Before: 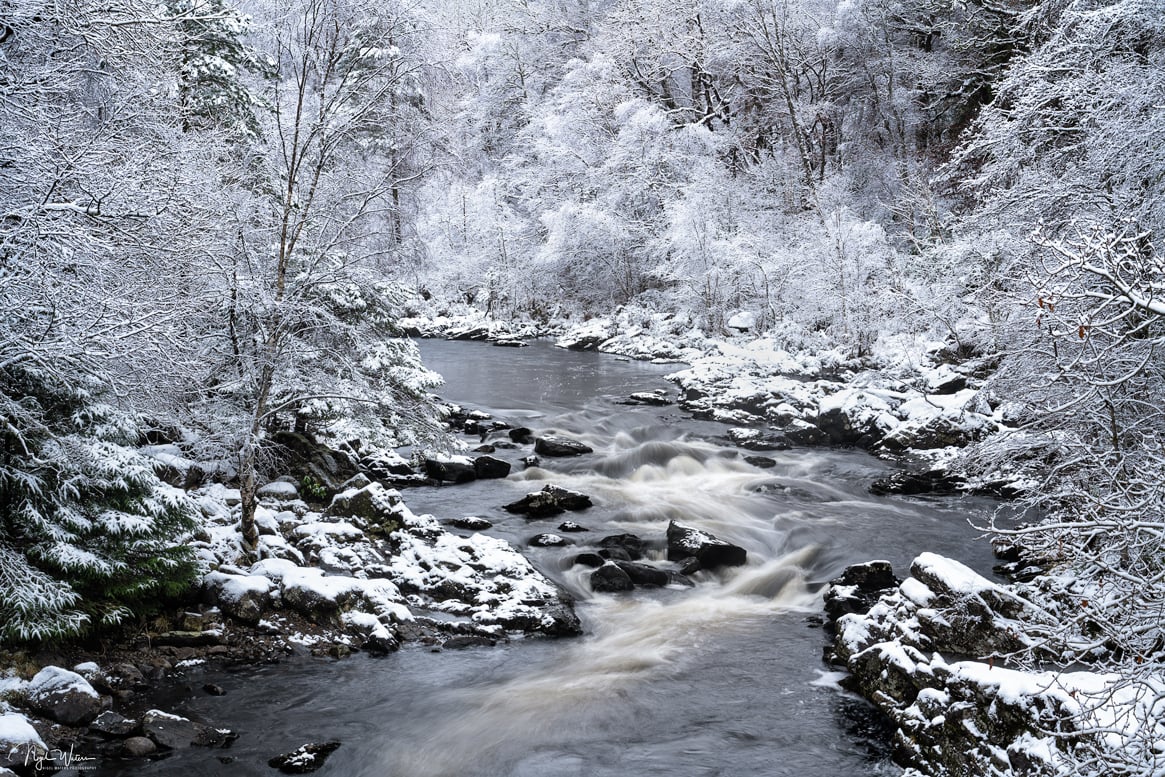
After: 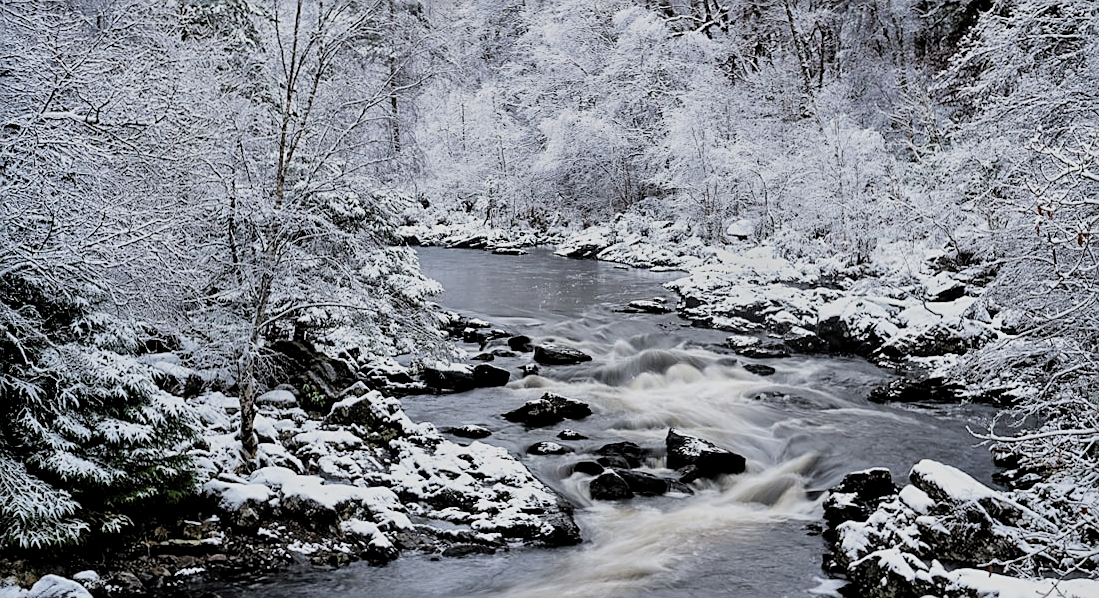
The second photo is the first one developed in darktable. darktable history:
crop and rotate: angle 0.081°, top 11.837%, right 5.432%, bottom 10.959%
shadows and highlights: soften with gaussian
filmic rgb: black relative exposure -7.55 EV, white relative exposure 4.62 EV, target black luminance 0%, hardness 3.55, latitude 50.32%, contrast 1.036, highlights saturation mix 9.97%, shadows ↔ highlights balance -0.186%
sharpen: on, module defaults
